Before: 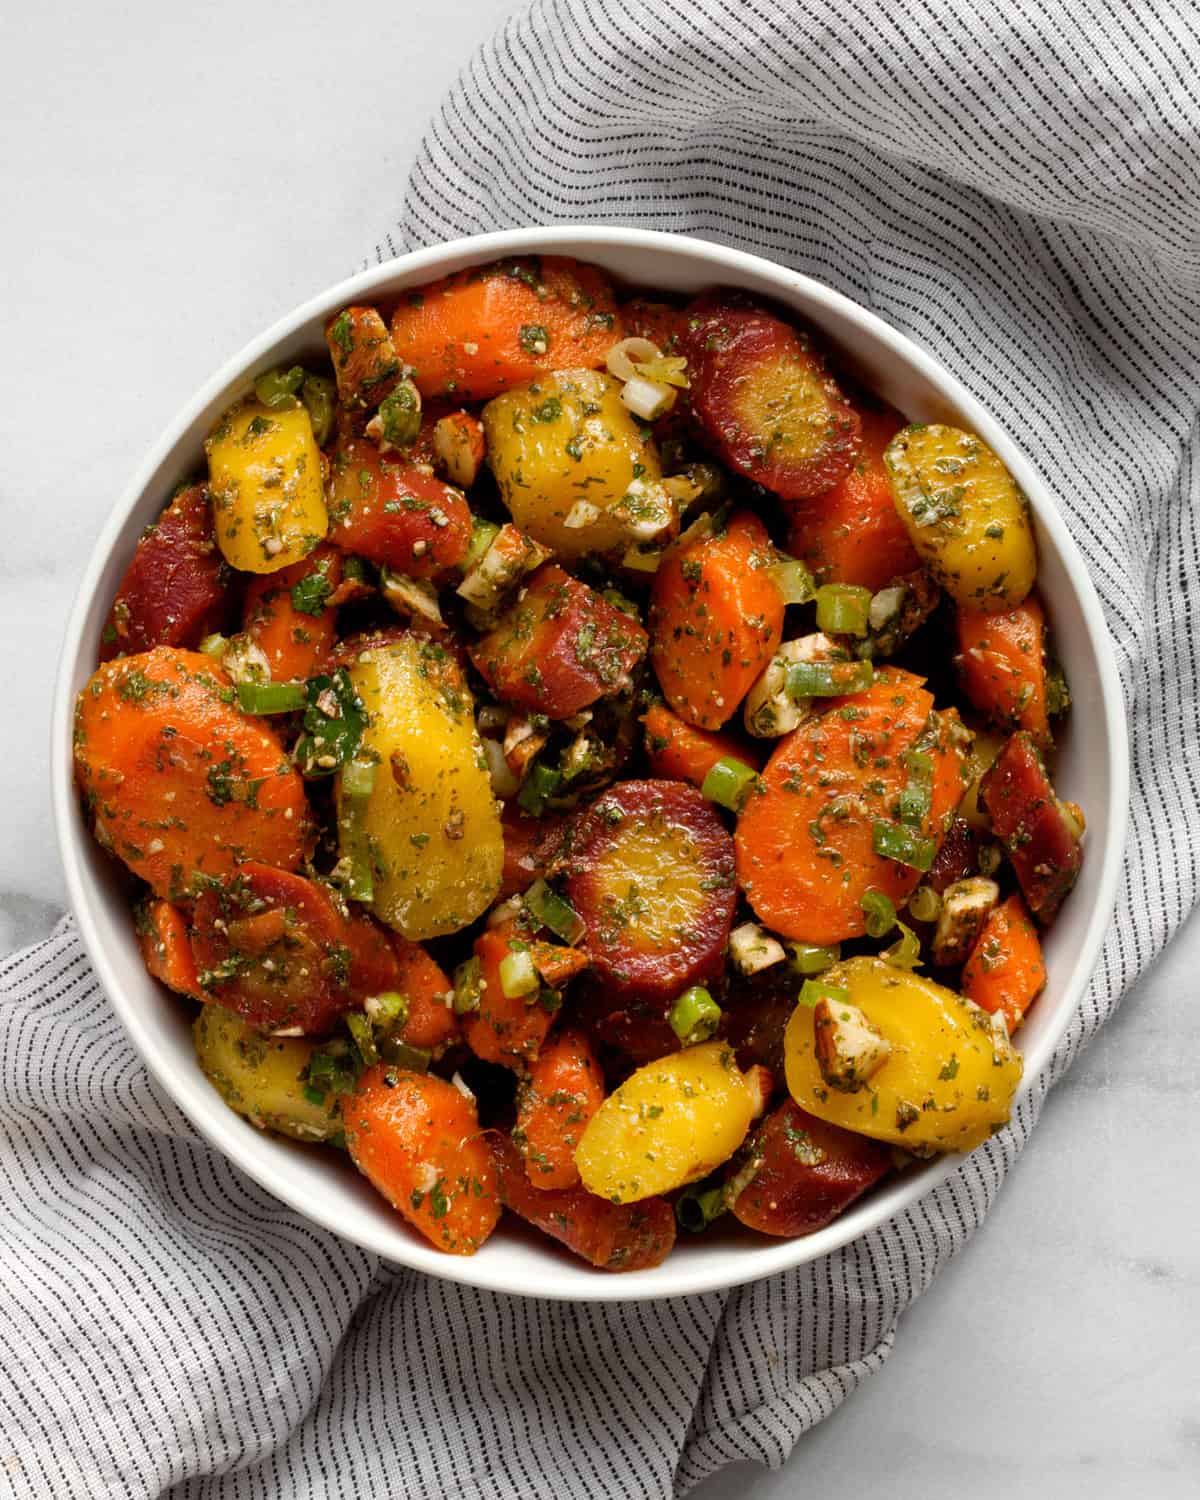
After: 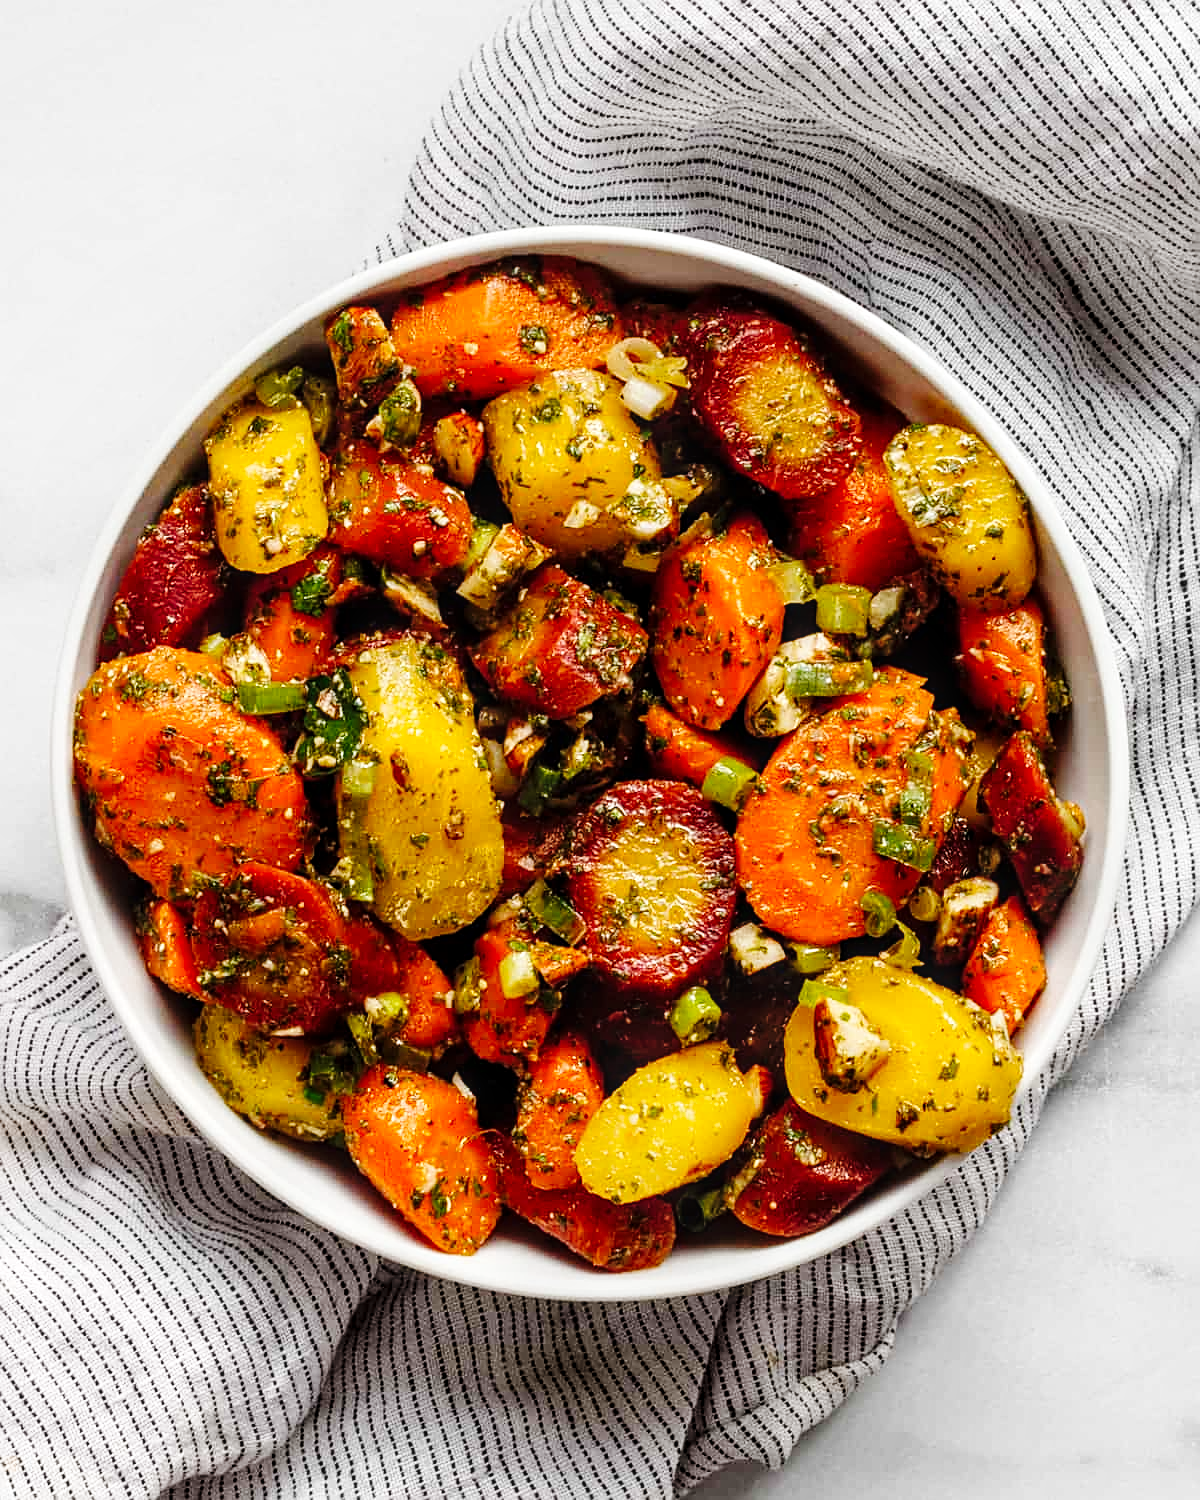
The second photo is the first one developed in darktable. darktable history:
base curve: curves: ch0 [(0, 0) (0.036, 0.025) (0.121, 0.166) (0.206, 0.329) (0.605, 0.79) (1, 1)], preserve colors none
local contrast: on, module defaults
sharpen: on, module defaults
